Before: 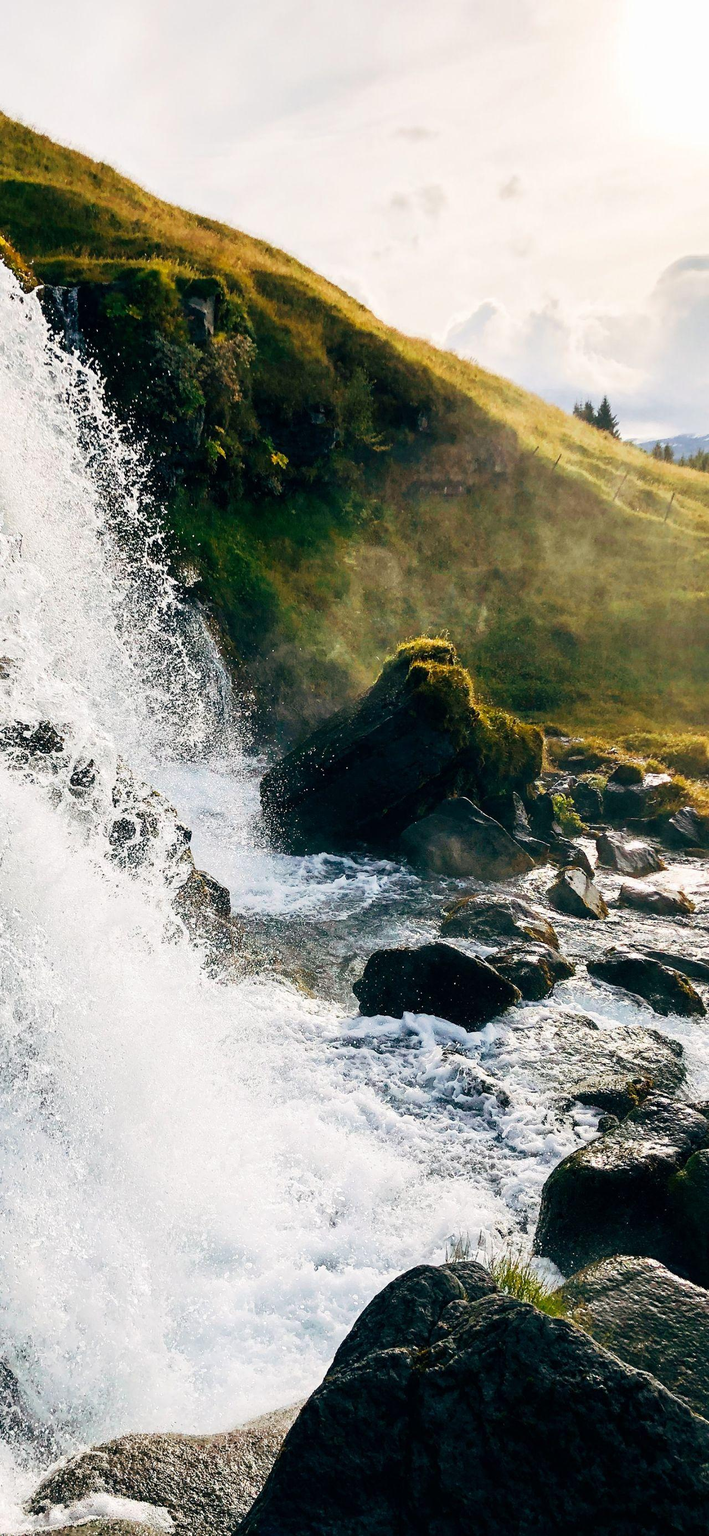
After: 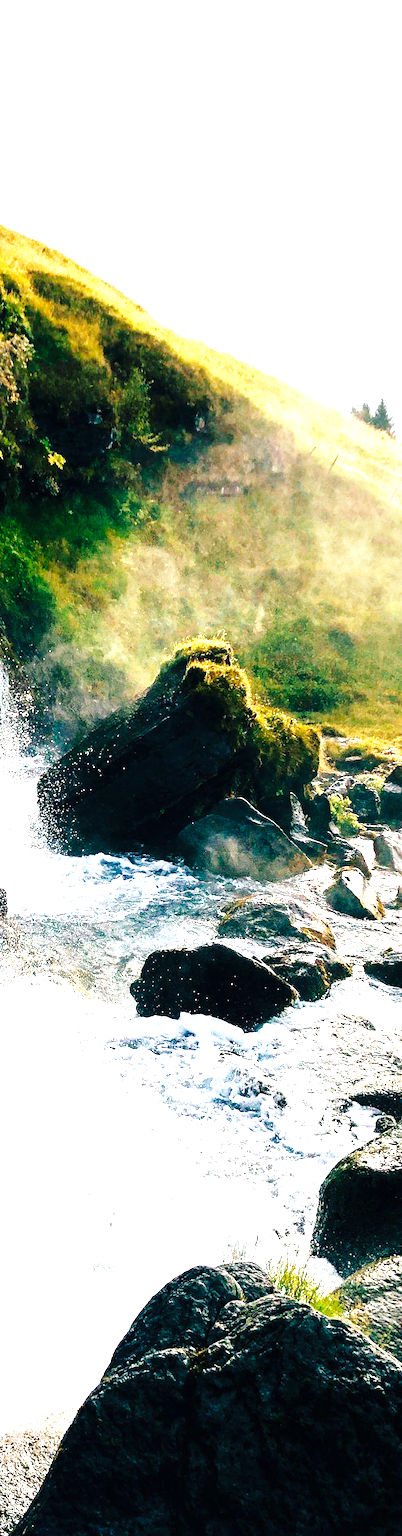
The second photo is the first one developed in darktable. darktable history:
tone equalizer: -8 EV -0.431 EV, -7 EV -0.386 EV, -6 EV -0.323 EV, -5 EV -0.22 EV, -3 EV 0.249 EV, -2 EV 0.336 EV, -1 EV 0.368 EV, +0 EV 0.39 EV, mask exposure compensation -0.485 EV
exposure: black level correction 0, exposure 1.277 EV, compensate highlight preservation false
base curve: curves: ch0 [(0, 0) (0.036, 0.025) (0.121, 0.166) (0.206, 0.329) (0.605, 0.79) (1, 1)], preserve colors none
crop: left 31.504%, top 0.009%, right 11.747%
